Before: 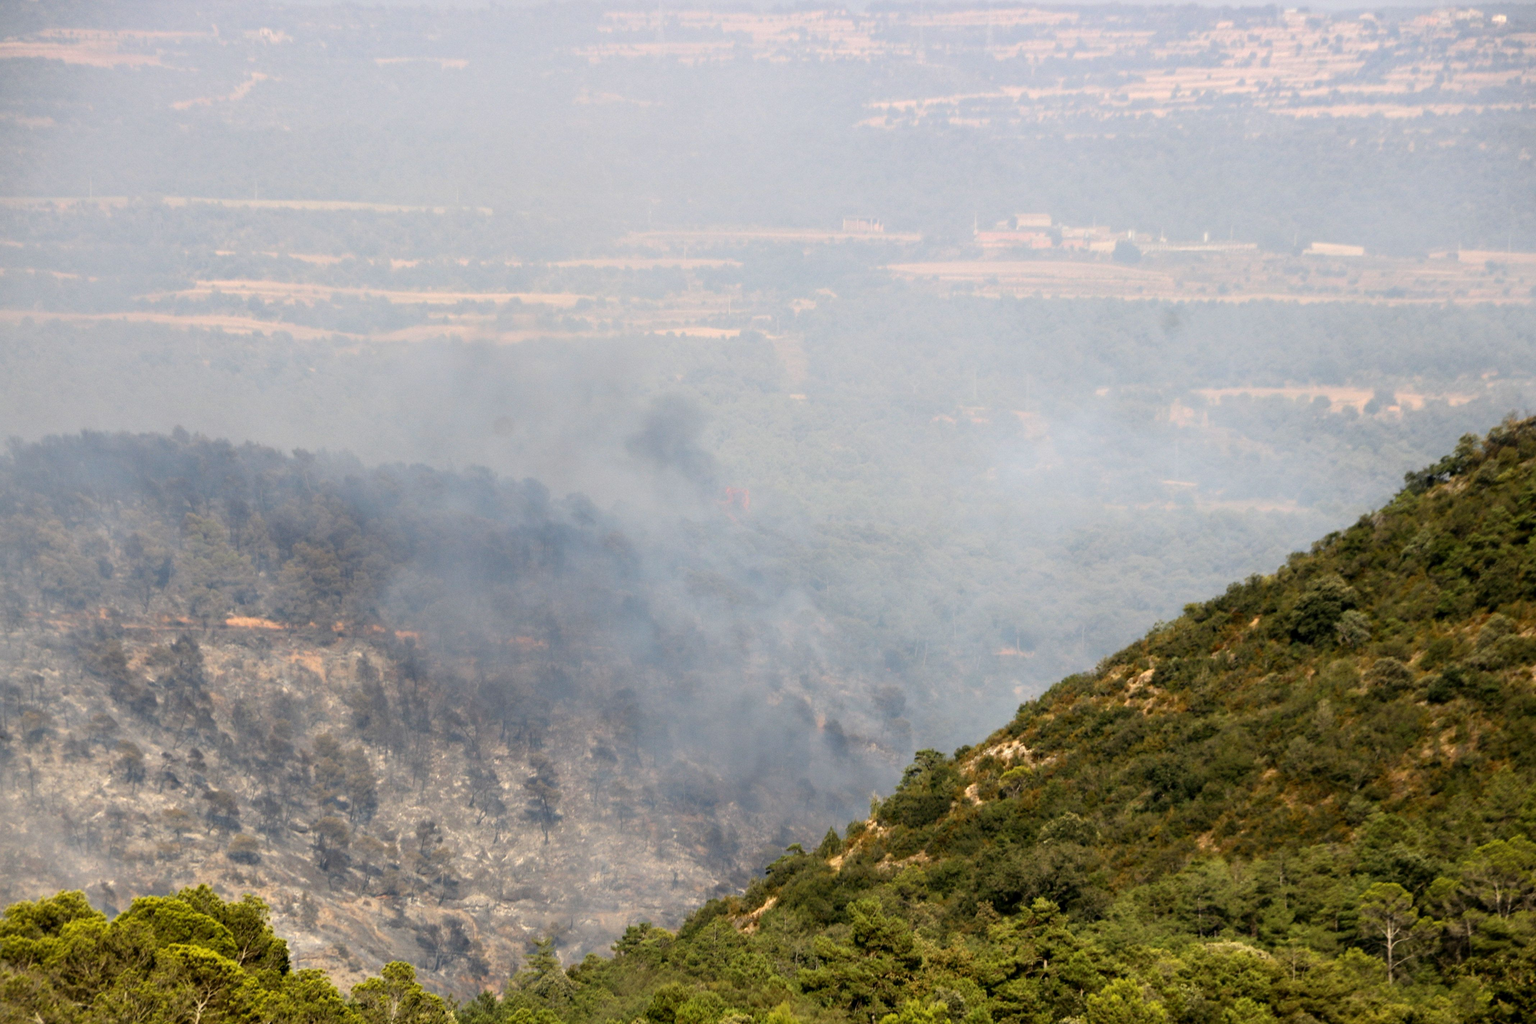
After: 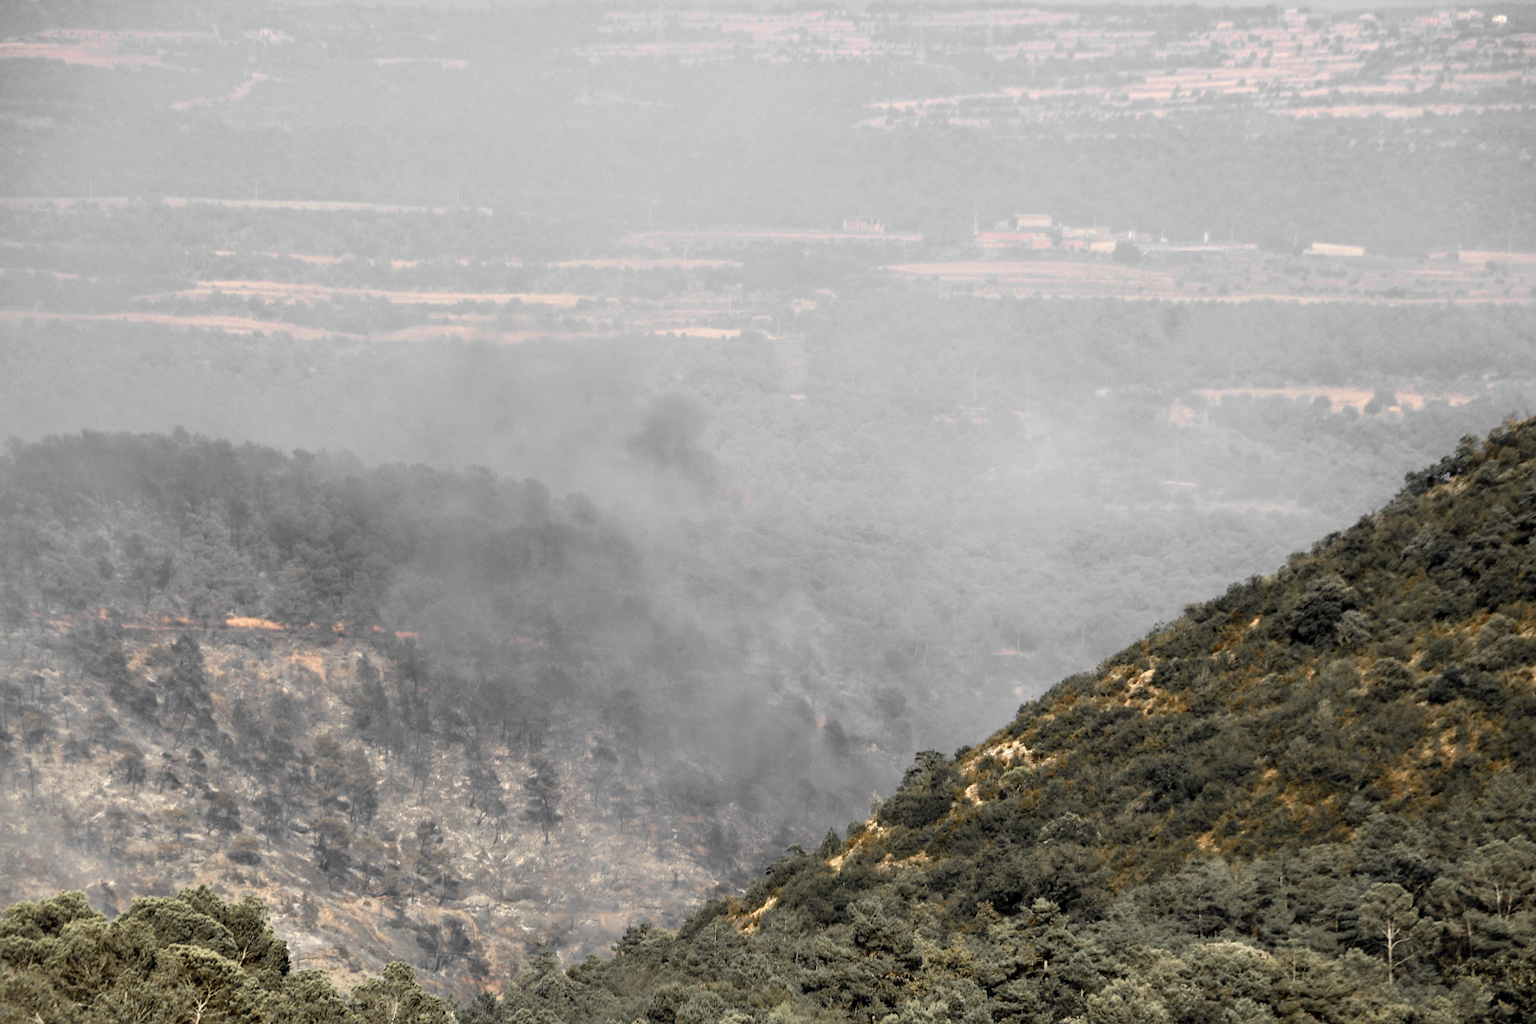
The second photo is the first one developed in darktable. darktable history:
white balance: red 0.986, blue 1.01
color zones: curves: ch0 [(0, 0.447) (0.184, 0.543) (0.323, 0.476) (0.429, 0.445) (0.571, 0.443) (0.714, 0.451) (0.857, 0.452) (1, 0.447)]; ch1 [(0, 0.464) (0.176, 0.46) (0.287, 0.177) (0.429, 0.002) (0.571, 0) (0.714, 0) (0.857, 0) (1, 0.464)], mix 20%
sharpen: on, module defaults
